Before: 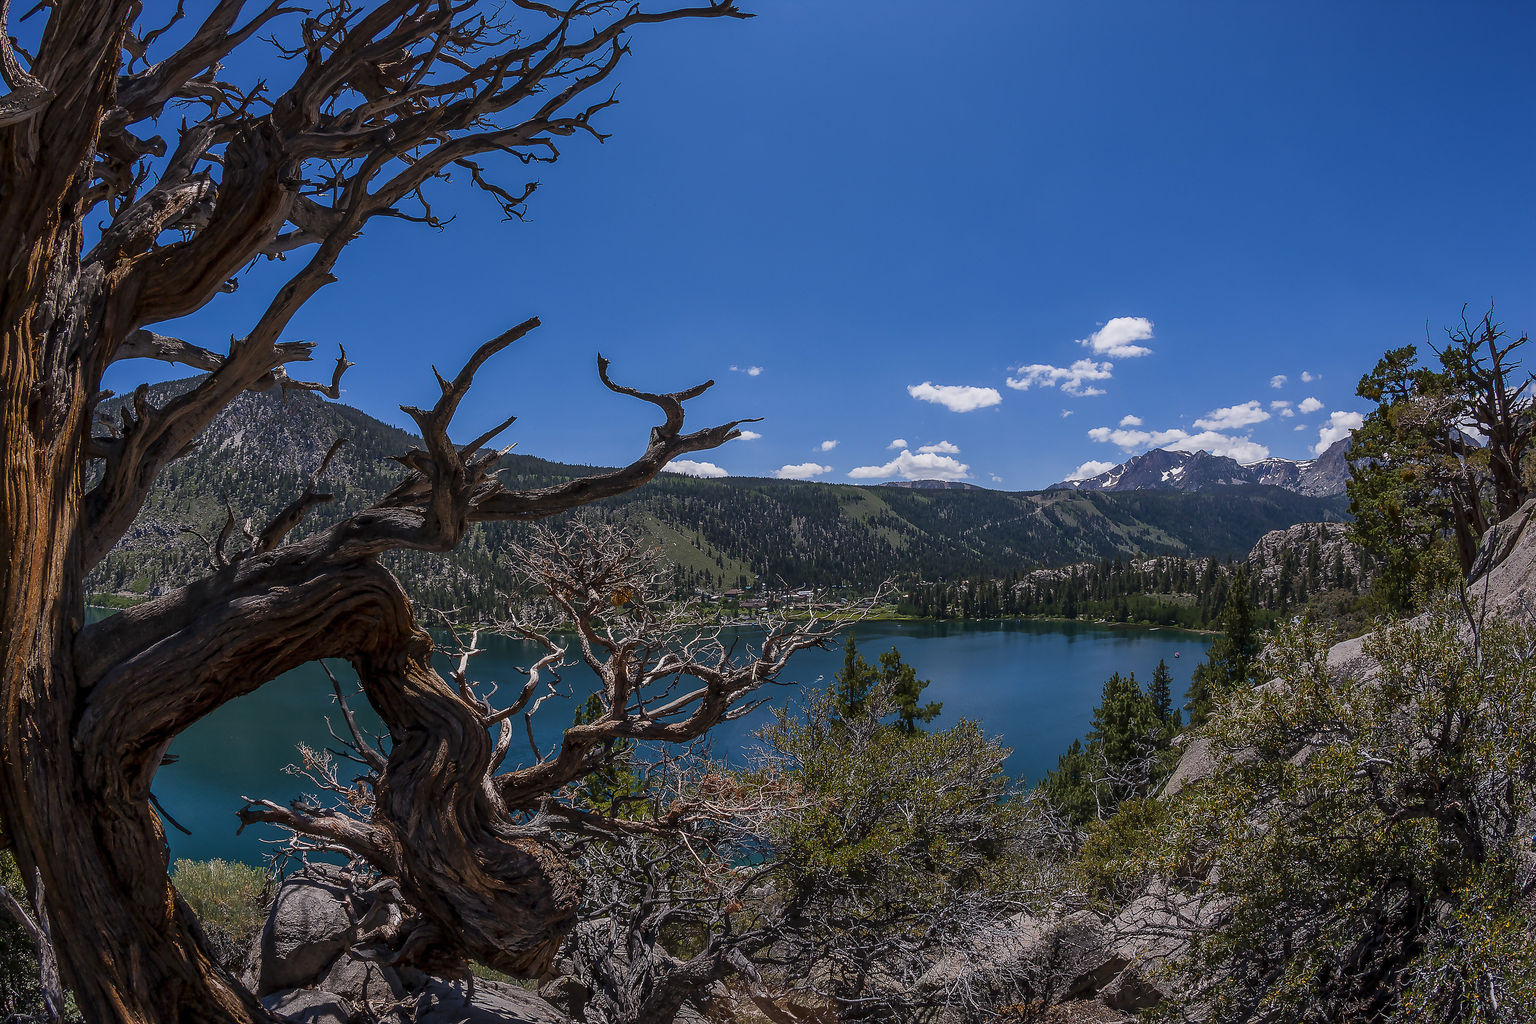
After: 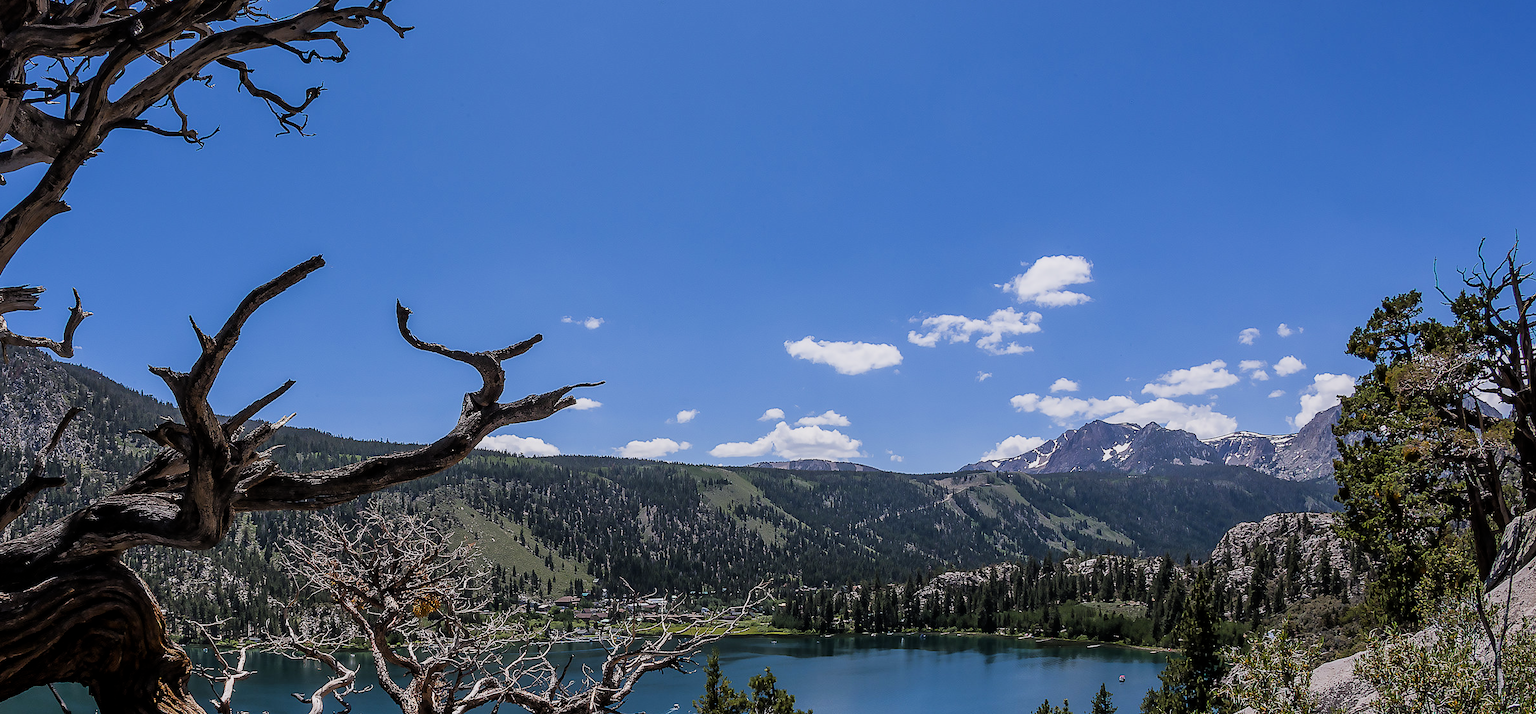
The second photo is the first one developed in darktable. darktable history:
crop: left 18.324%, top 11.077%, right 1.792%, bottom 33.2%
filmic rgb: black relative exposure -7.61 EV, white relative exposure 4.6 EV, target black luminance 0%, hardness 3.49, latitude 50.41%, contrast 1.026, highlights saturation mix 9.95%, shadows ↔ highlights balance -0.145%, iterations of high-quality reconstruction 0
exposure: exposure 0.61 EV, compensate highlight preservation false
